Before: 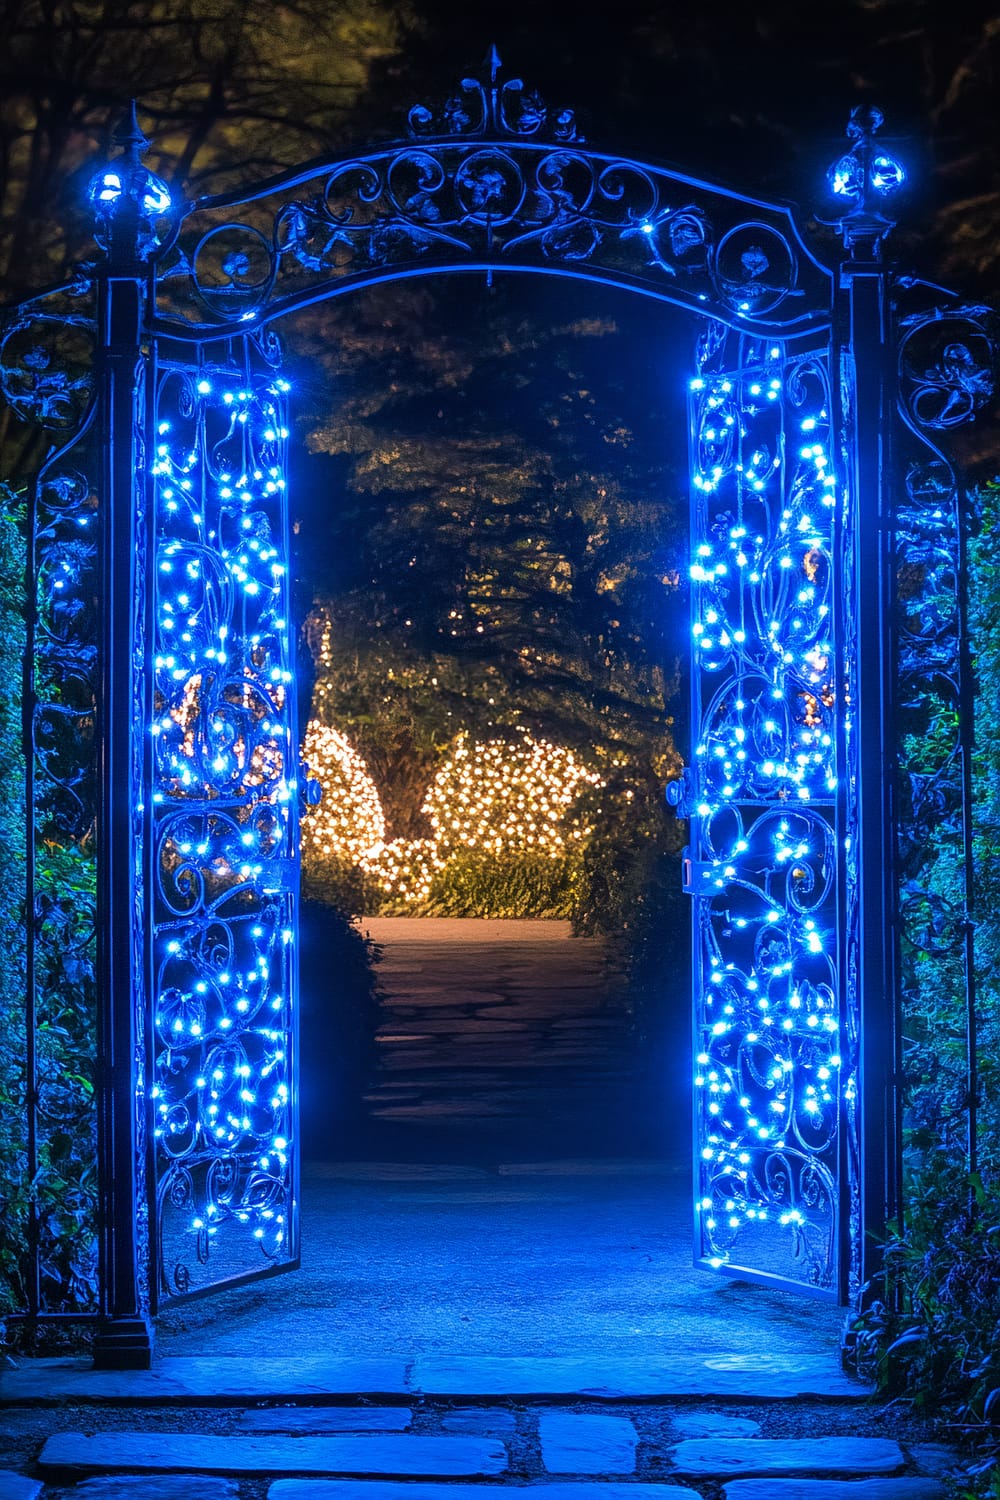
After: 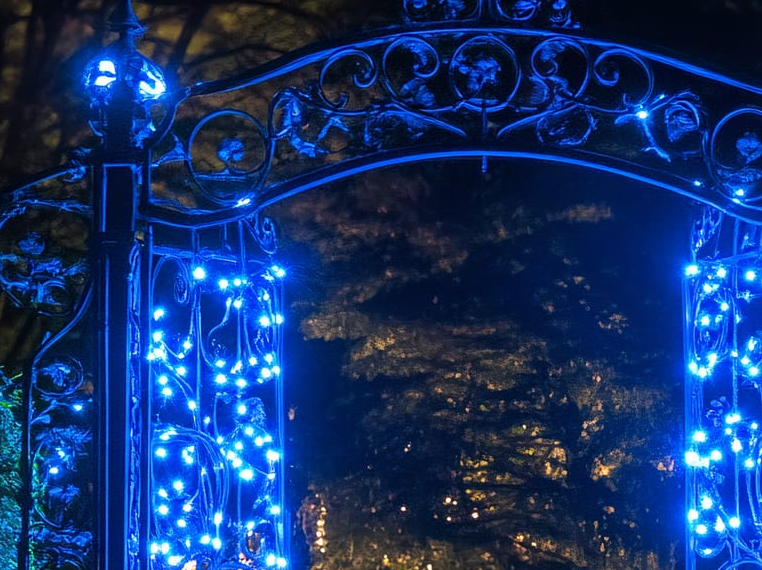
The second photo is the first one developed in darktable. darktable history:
crop: left 0.568%, top 7.639%, right 23.215%, bottom 54.317%
